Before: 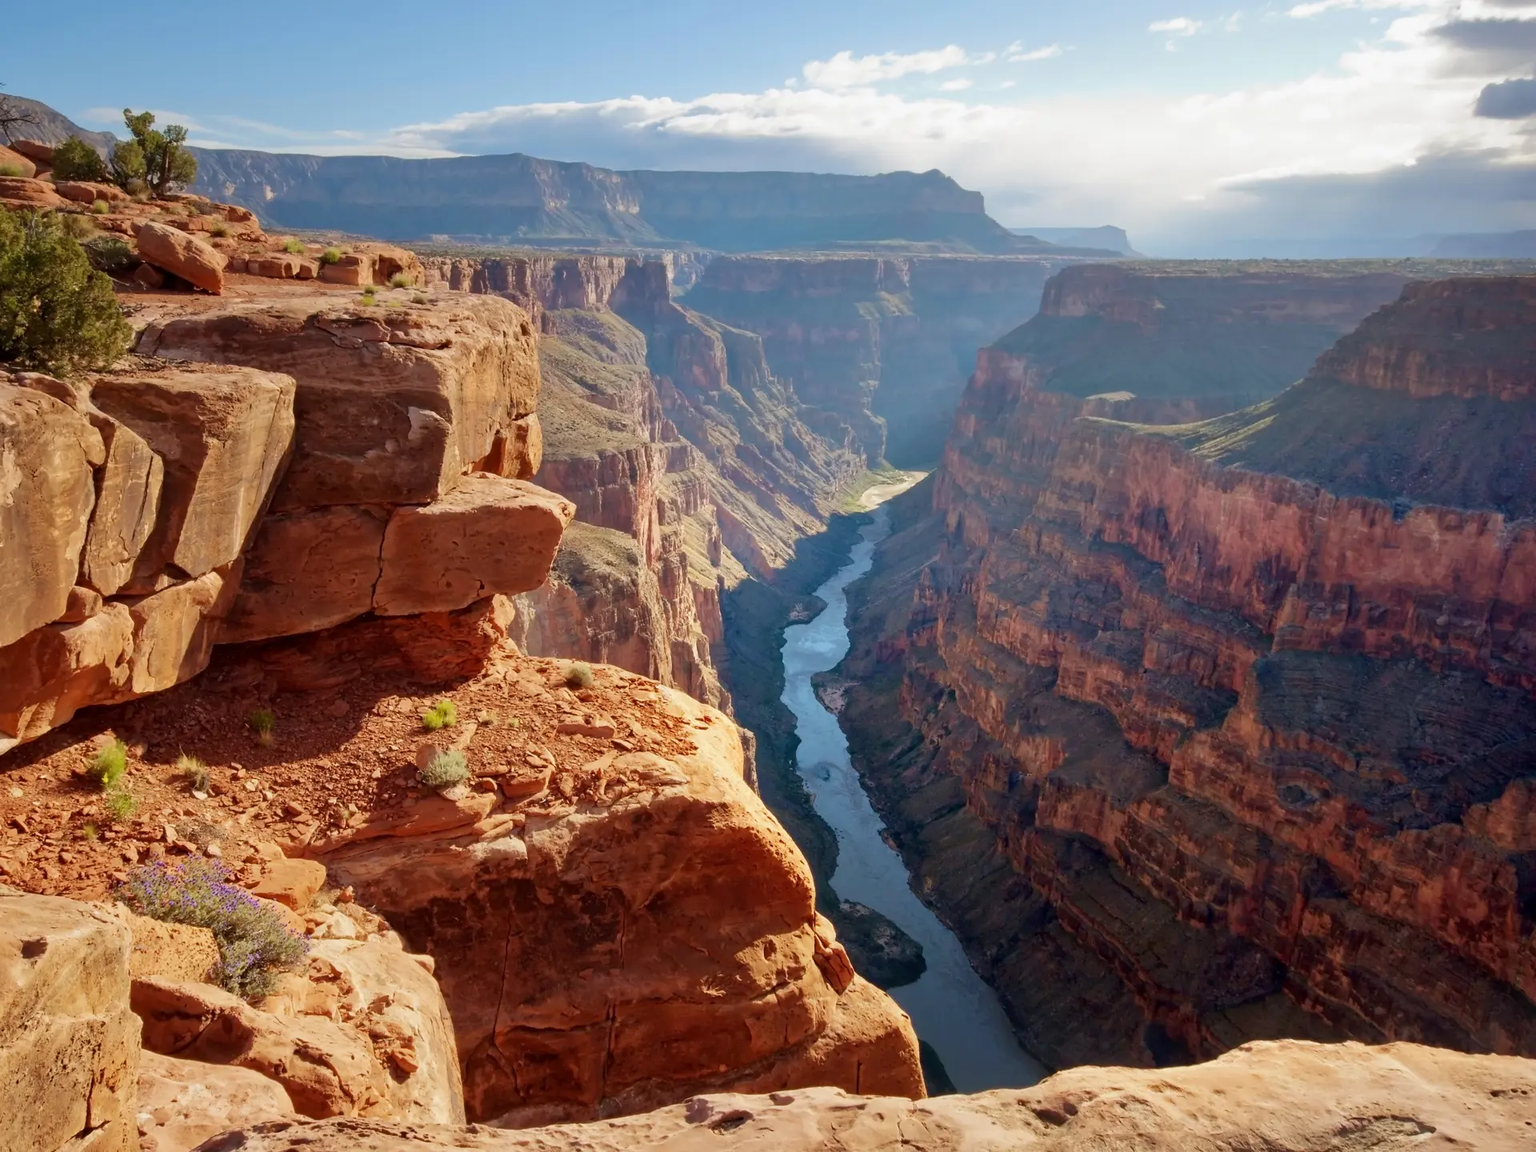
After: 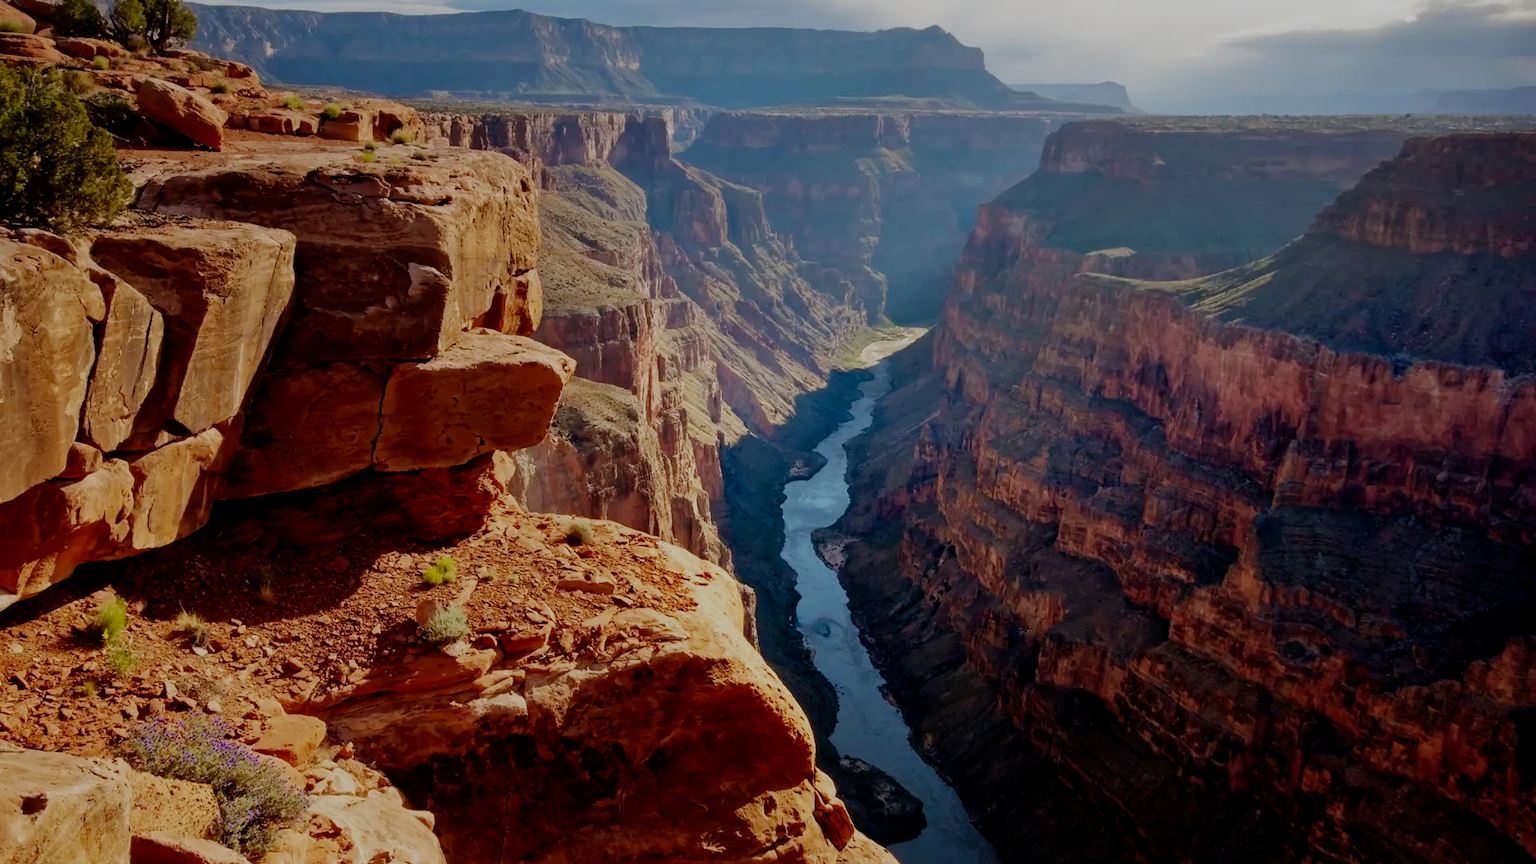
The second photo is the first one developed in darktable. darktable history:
crop and rotate: top 12.5%, bottom 12.5%
filmic rgb: middle gray luminance 29%, black relative exposure -10.3 EV, white relative exposure 5.5 EV, threshold 6 EV, target black luminance 0%, hardness 3.95, latitude 2.04%, contrast 1.132, highlights saturation mix 5%, shadows ↔ highlights balance 15.11%, add noise in highlights 0, preserve chrominance no, color science v3 (2019), use custom middle-gray values true, iterations of high-quality reconstruction 0, contrast in highlights soft, enable highlight reconstruction true
